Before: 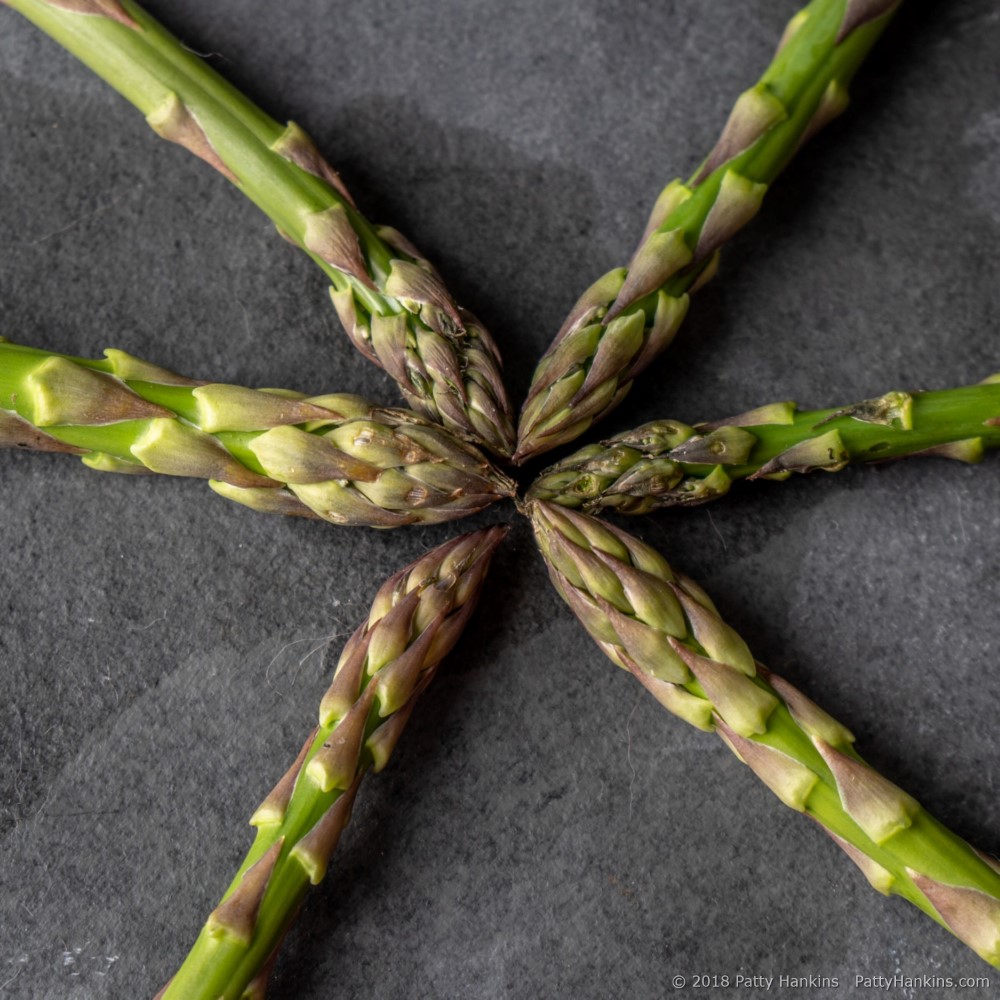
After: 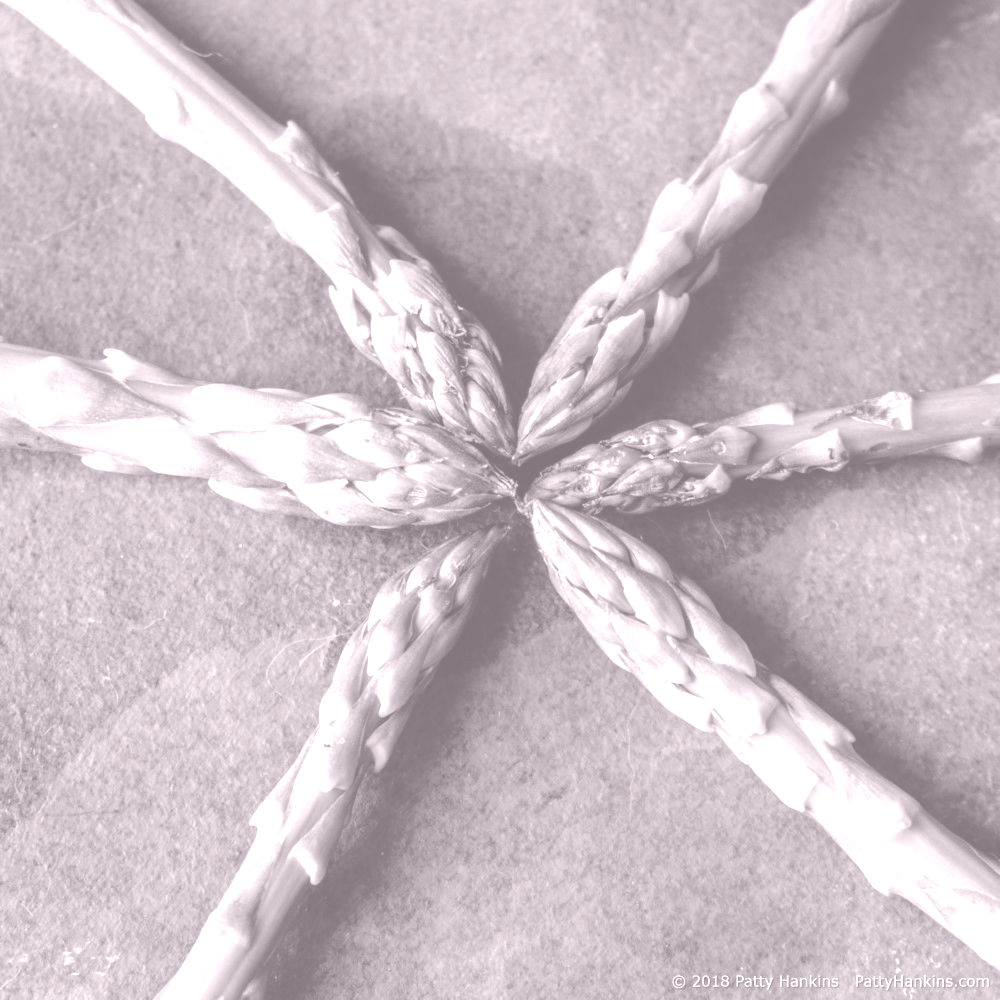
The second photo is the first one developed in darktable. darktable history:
white balance: red 0.967, blue 1.119, emerald 0.756
colorize: hue 25.2°, saturation 83%, source mix 82%, lightness 79%, version 1
